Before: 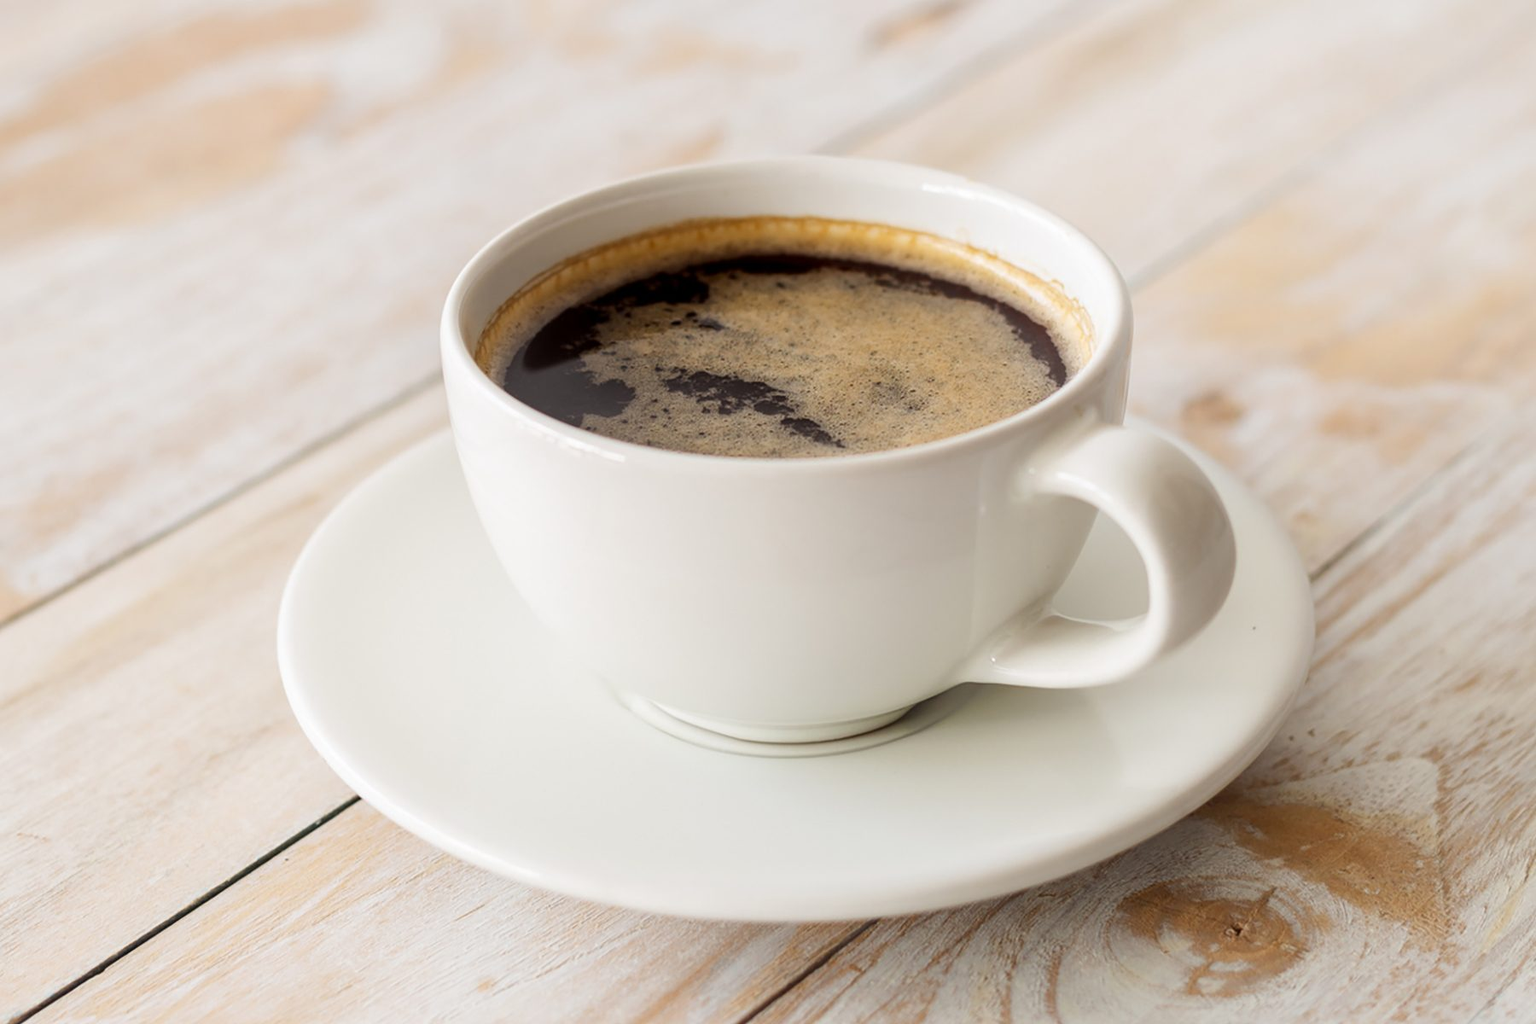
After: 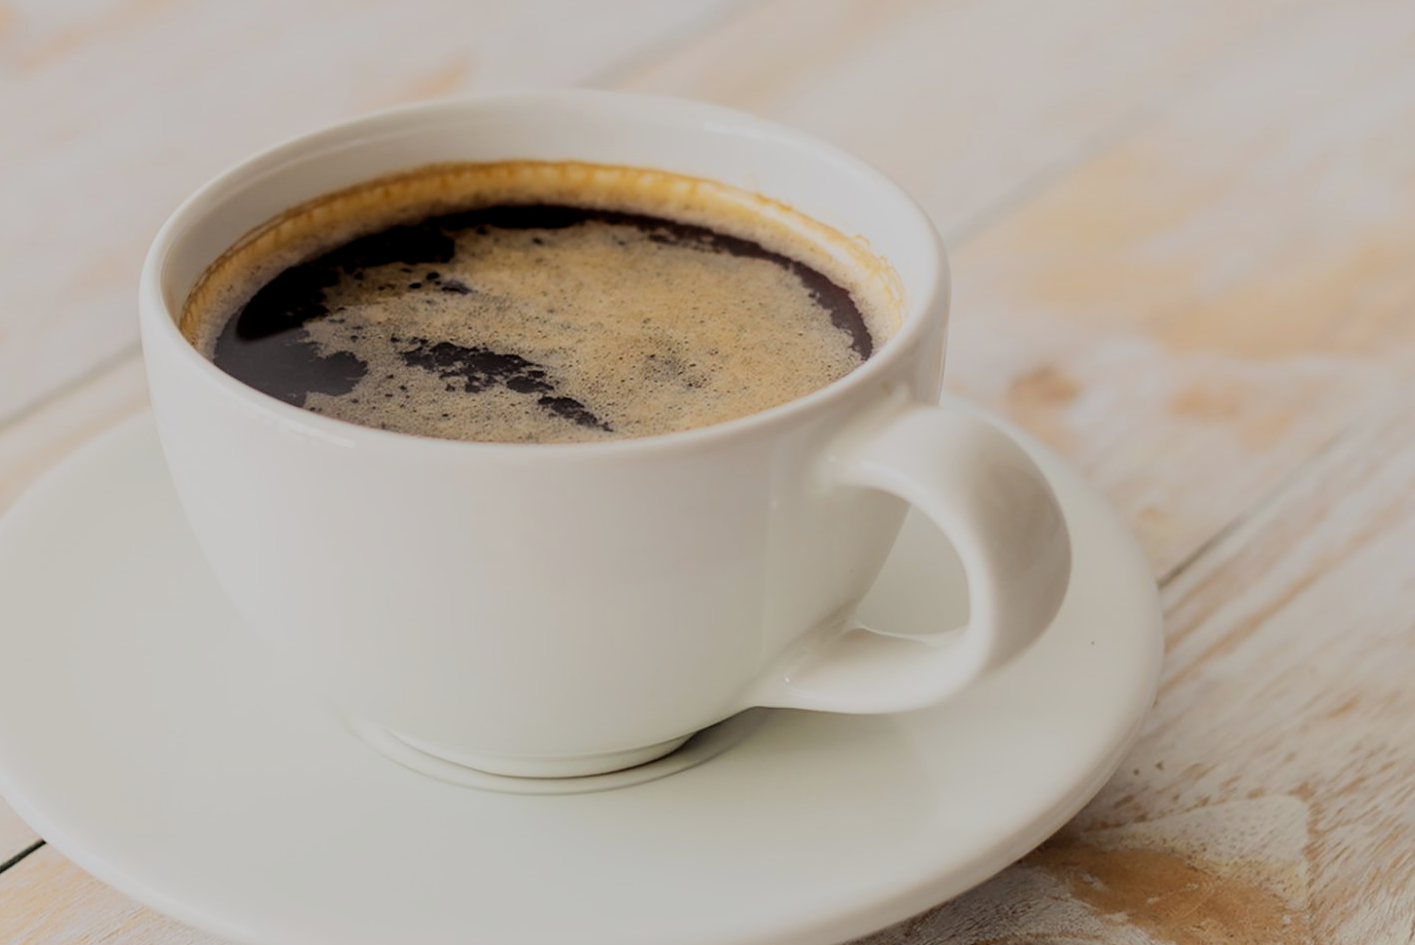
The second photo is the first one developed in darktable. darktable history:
filmic rgb: middle gray luminance 29.92%, black relative exposure -8.97 EV, white relative exposure 7.01 EV, target black luminance 0%, hardness 2.92, latitude 1.47%, contrast 0.962, highlights saturation mix 4.64%, shadows ↔ highlights balance 12.06%, color science v6 (2022), iterations of high-quality reconstruction 10
crop and rotate: left 20.946%, top 7.774%, right 0.415%, bottom 13.406%
